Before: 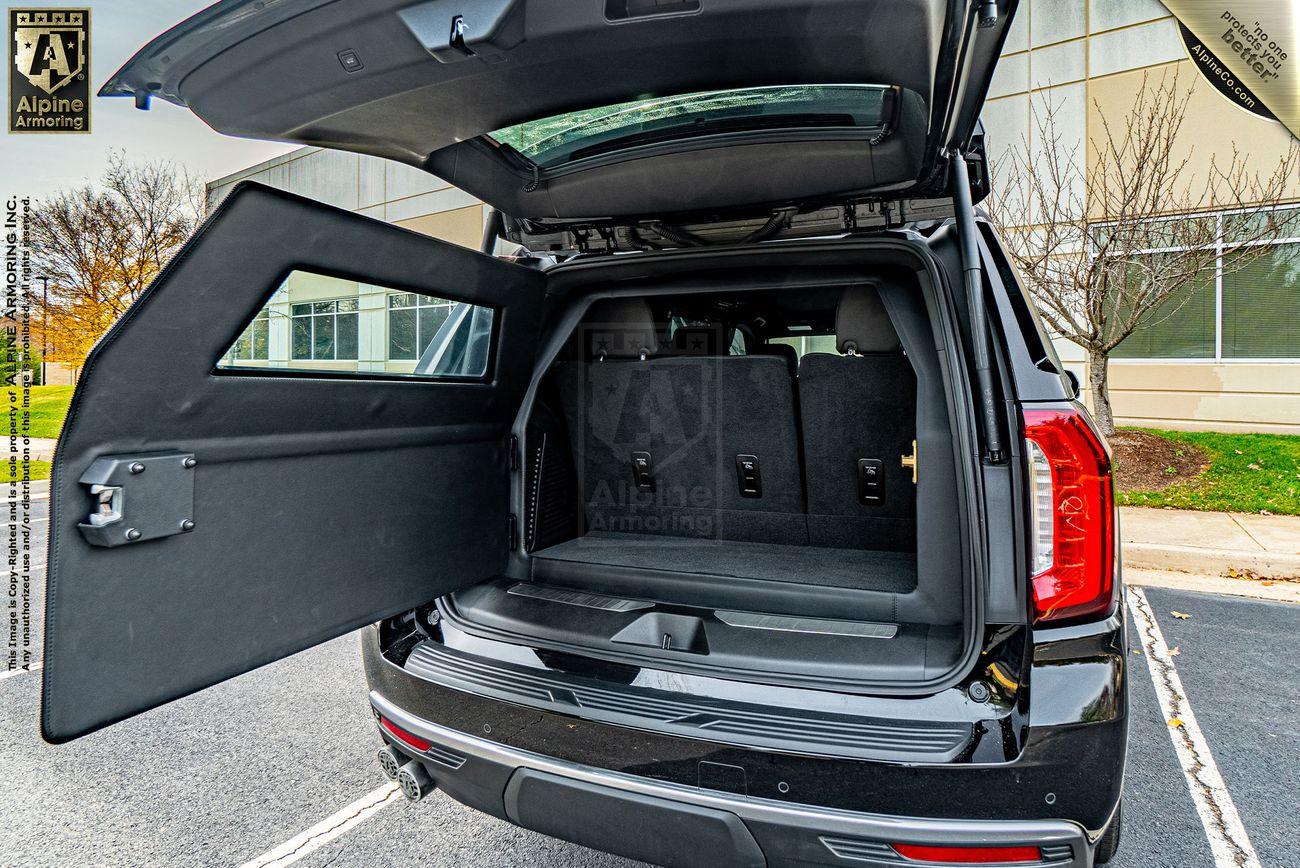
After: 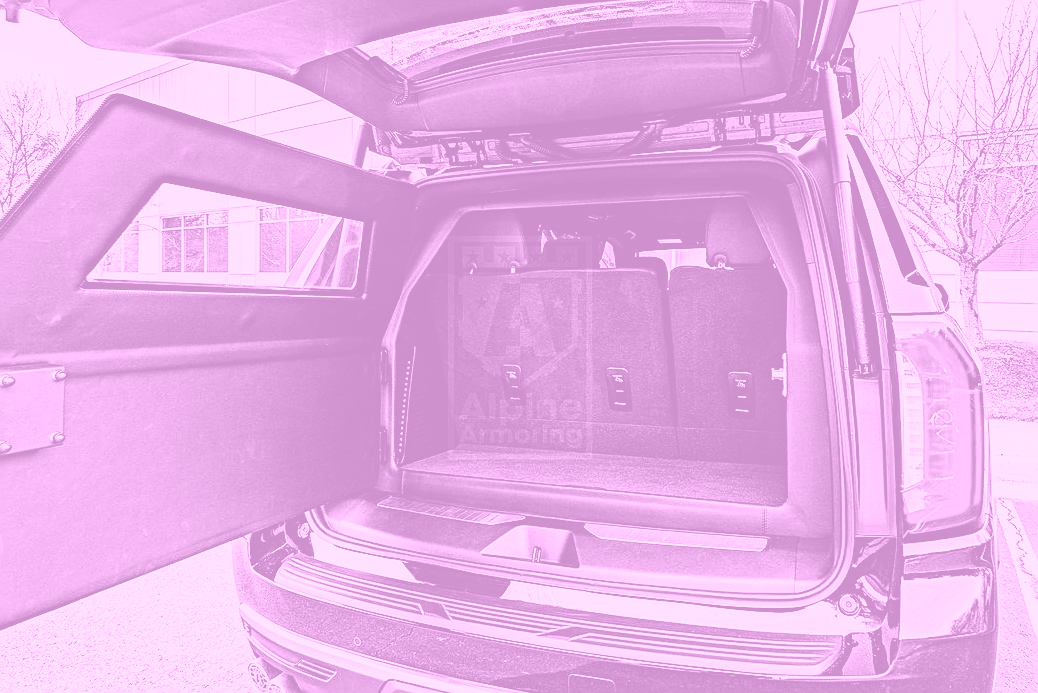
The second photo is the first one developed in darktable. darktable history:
color correction: highlights a* 4.02, highlights b* 4.98, shadows a* -7.55, shadows b* 4.98
colorize: hue 331.2°, saturation 69%, source mix 30.28%, lightness 69.02%, version 1
crop and rotate: left 10.071%, top 10.071%, right 10.02%, bottom 10.02%
sharpen: on, module defaults
base curve: curves: ch0 [(0, 0) (0.036, 0.037) (0.121, 0.228) (0.46, 0.76) (0.859, 0.983) (1, 1)], preserve colors none
